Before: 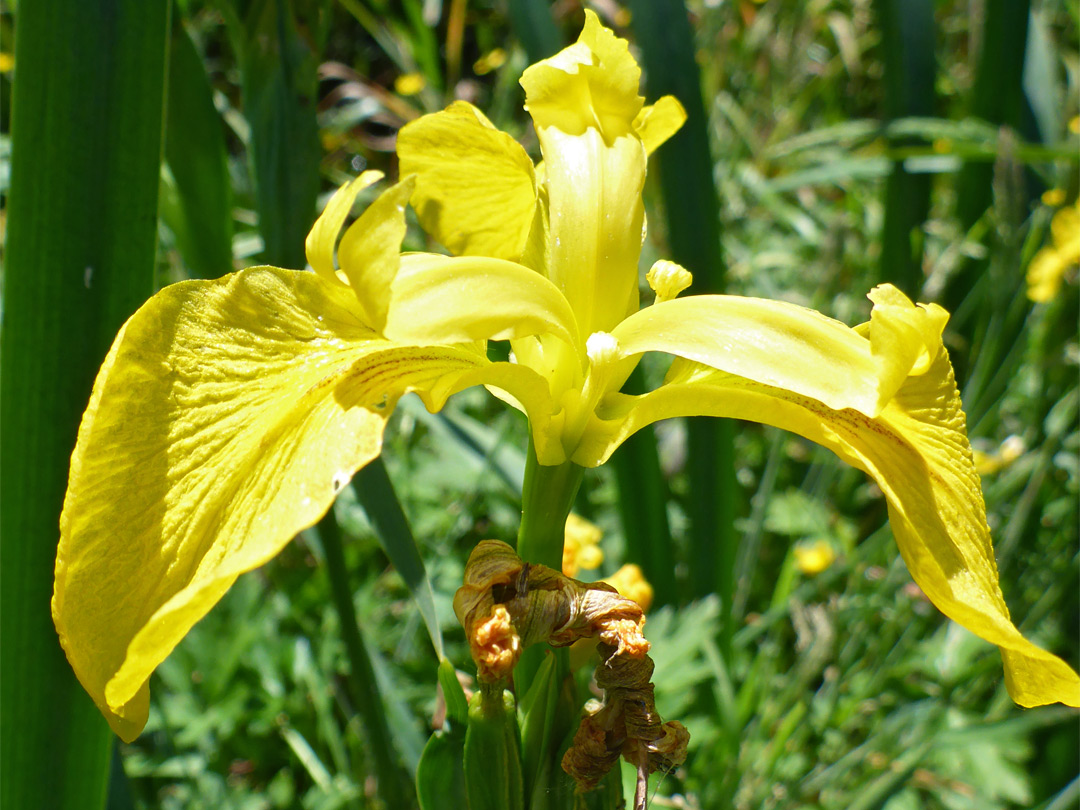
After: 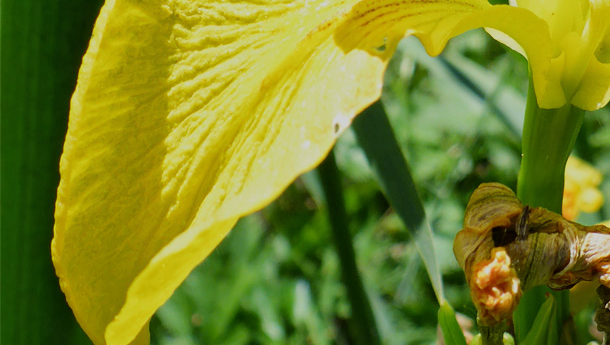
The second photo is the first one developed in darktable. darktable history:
filmic rgb: black relative exposure -7.27 EV, white relative exposure 5.1 EV, hardness 3.22, iterations of high-quality reconstruction 0
crop: top 44.188%, right 43.493%, bottom 13.119%
